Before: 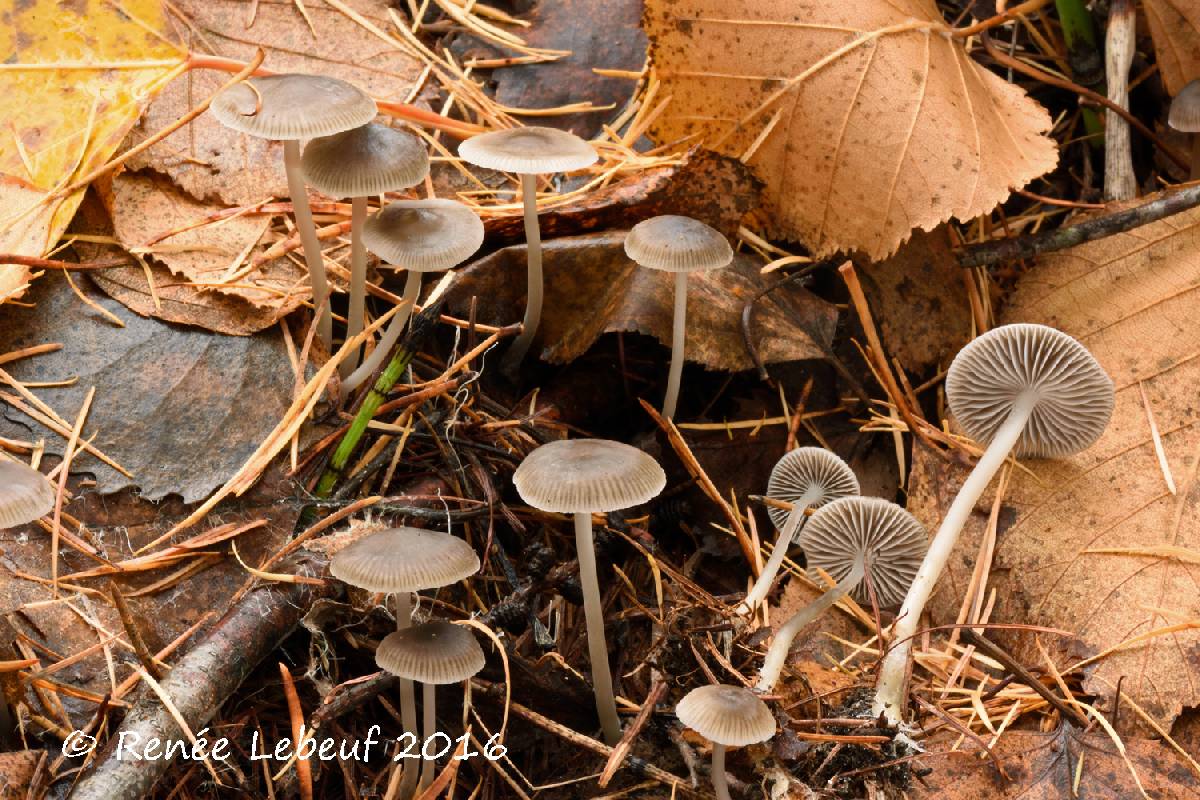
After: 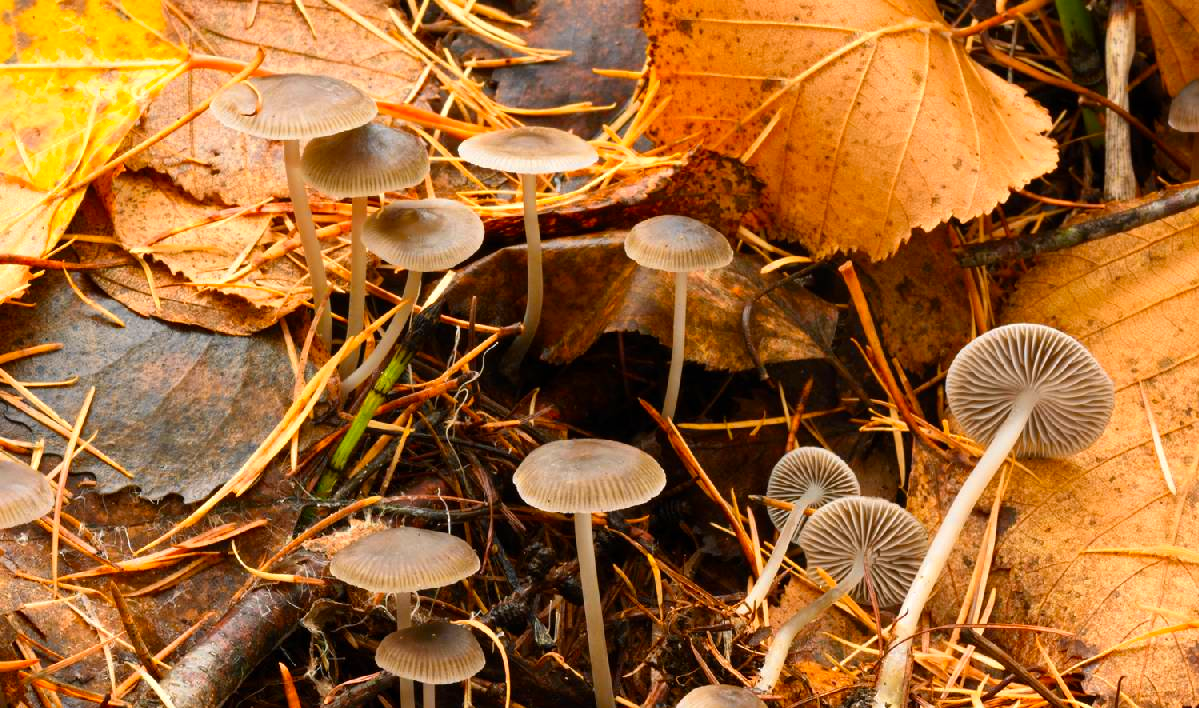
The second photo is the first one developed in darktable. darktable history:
color balance: output saturation 110%
color zones: curves: ch0 [(0, 0.511) (0.143, 0.531) (0.286, 0.56) (0.429, 0.5) (0.571, 0.5) (0.714, 0.5) (0.857, 0.5) (1, 0.5)]; ch1 [(0, 0.525) (0.143, 0.705) (0.286, 0.715) (0.429, 0.35) (0.571, 0.35) (0.714, 0.35) (0.857, 0.4) (1, 0.4)]; ch2 [(0, 0.572) (0.143, 0.512) (0.286, 0.473) (0.429, 0.45) (0.571, 0.5) (0.714, 0.5) (0.857, 0.518) (1, 0.518)]
crop and rotate: top 0%, bottom 11.49%
